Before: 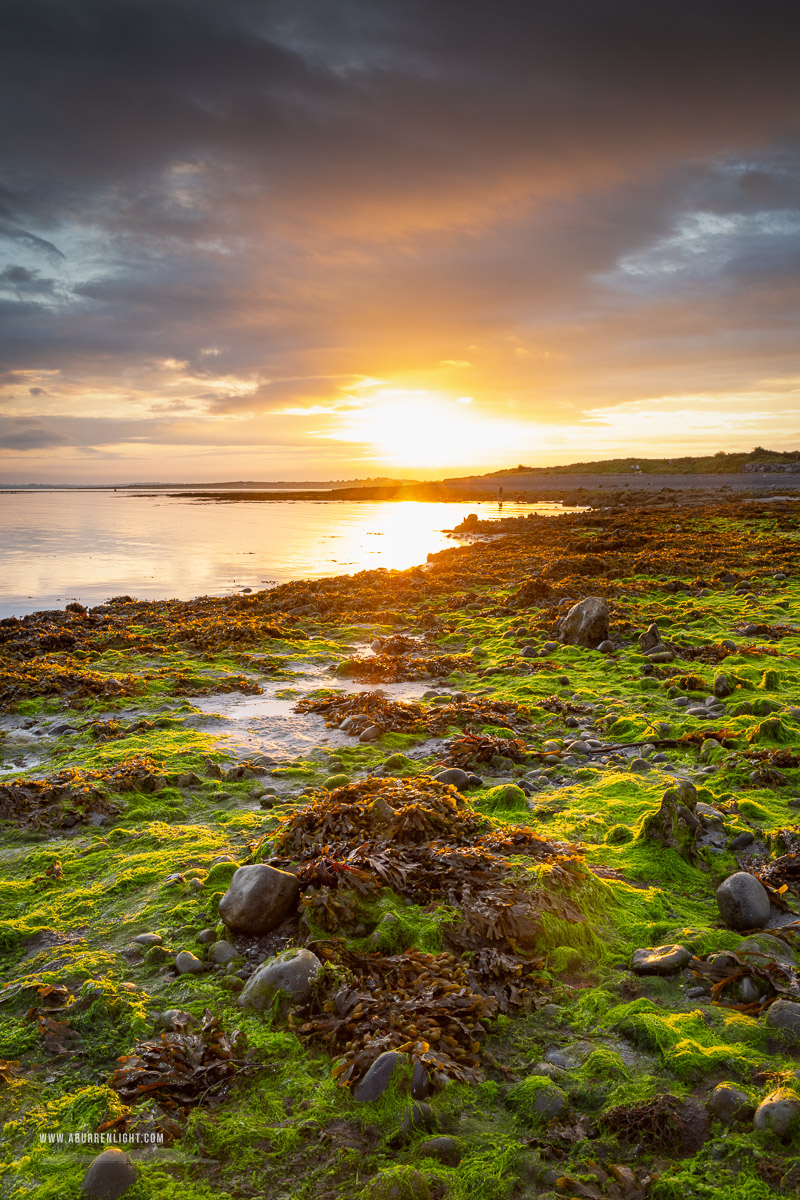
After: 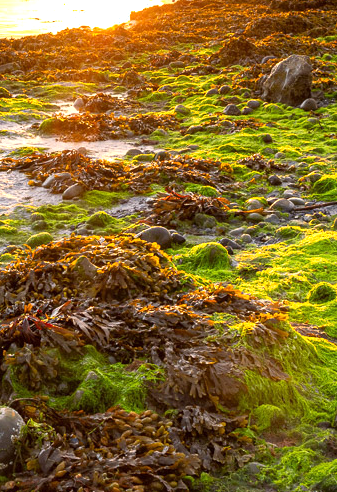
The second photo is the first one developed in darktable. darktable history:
color zones: curves: ch0 [(0, 0.497) (0.143, 0.5) (0.286, 0.5) (0.429, 0.483) (0.571, 0.116) (0.714, -0.006) (0.857, 0.28) (1, 0.497)]
exposure: exposure 0.485 EV, compensate highlight preservation false
crop: left 37.221%, top 45.169%, right 20.63%, bottom 13.777%
